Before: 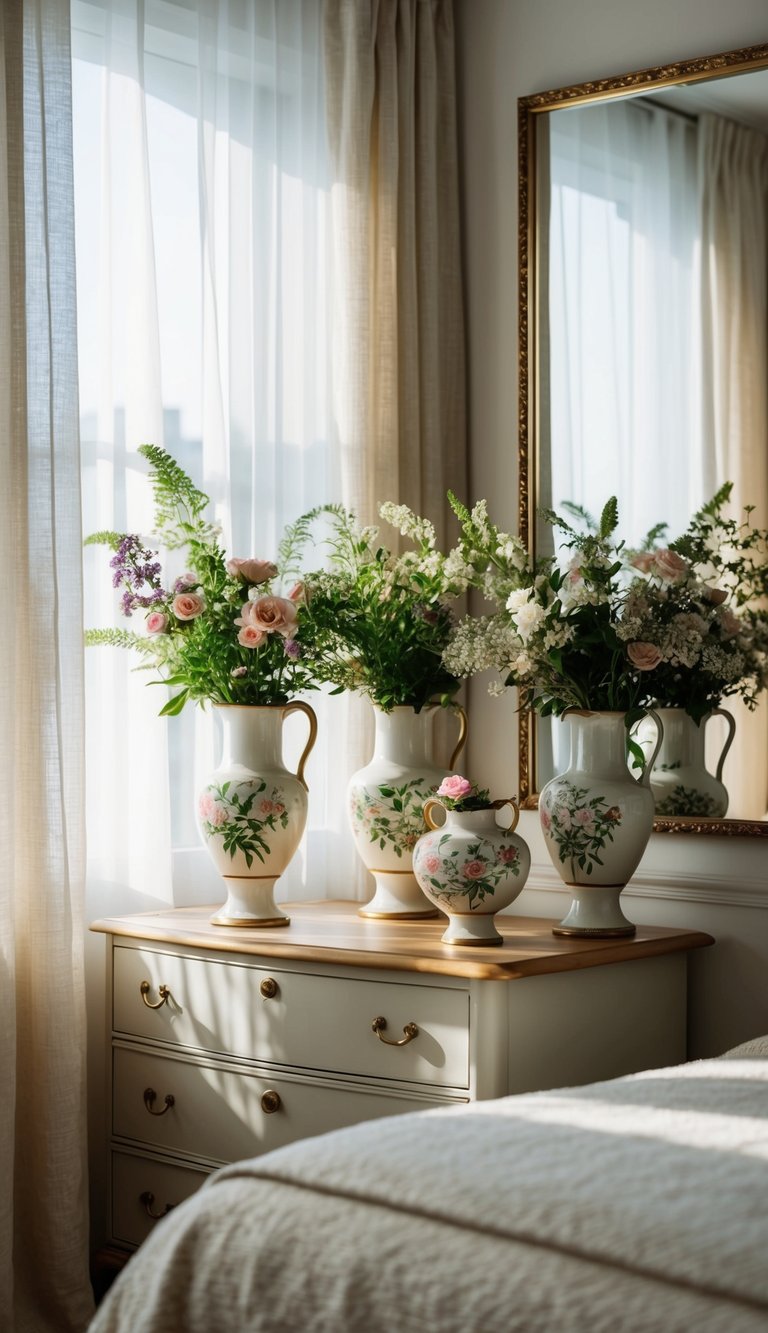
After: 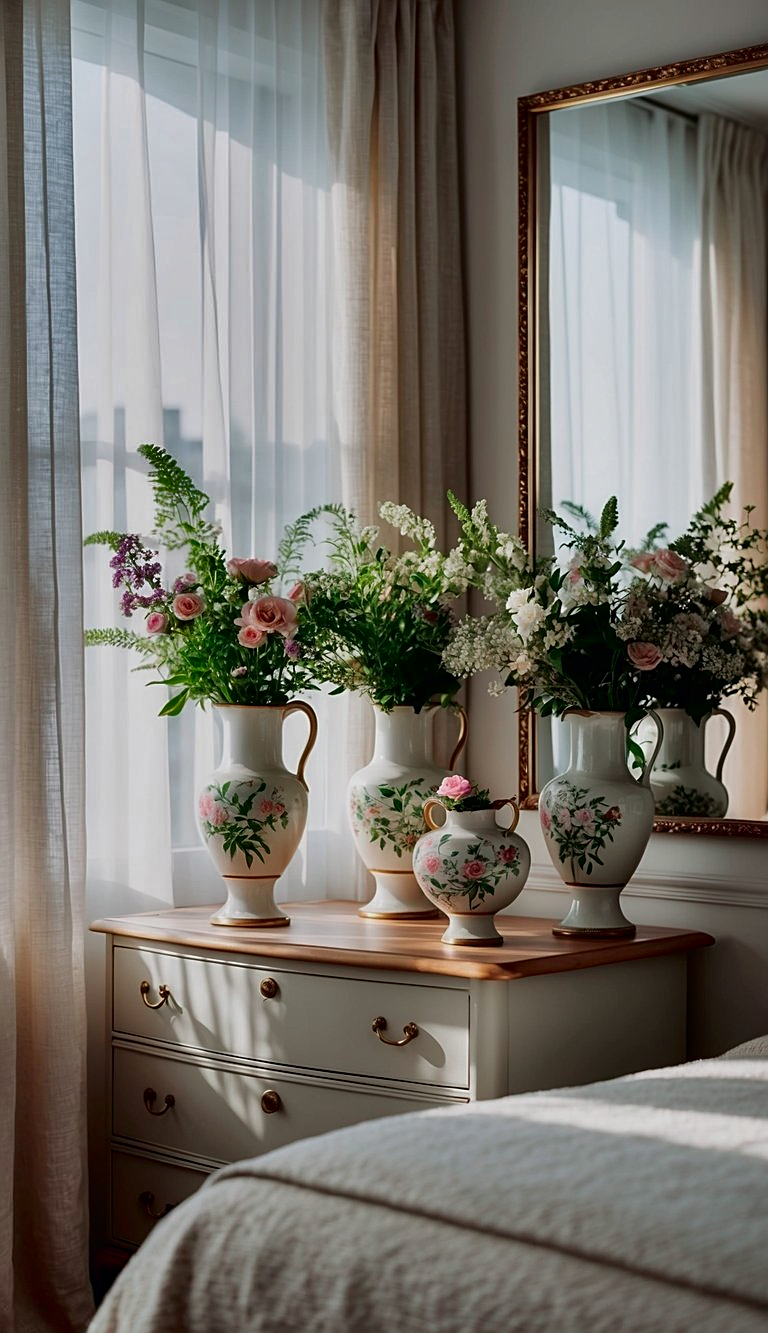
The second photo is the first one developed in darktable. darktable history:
sharpen: on, module defaults
shadows and highlights: shadows 80.73, white point adjustment -9.07, highlights -61.46, soften with gaussian
tone curve: curves: ch0 [(0, 0) (0.106, 0.041) (0.256, 0.197) (0.37, 0.336) (0.513, 0.481) (0.667, 0.629) (1, 1)]; ch1 [(0, 0) (0.502, 0.505) (0.553, 0.577) (1, 1)]; ch2 [(0, 0) (0.5, 0.495) (0.56, 0.544) (1, 1)], color space Lab, independent channels, preserve colors none
